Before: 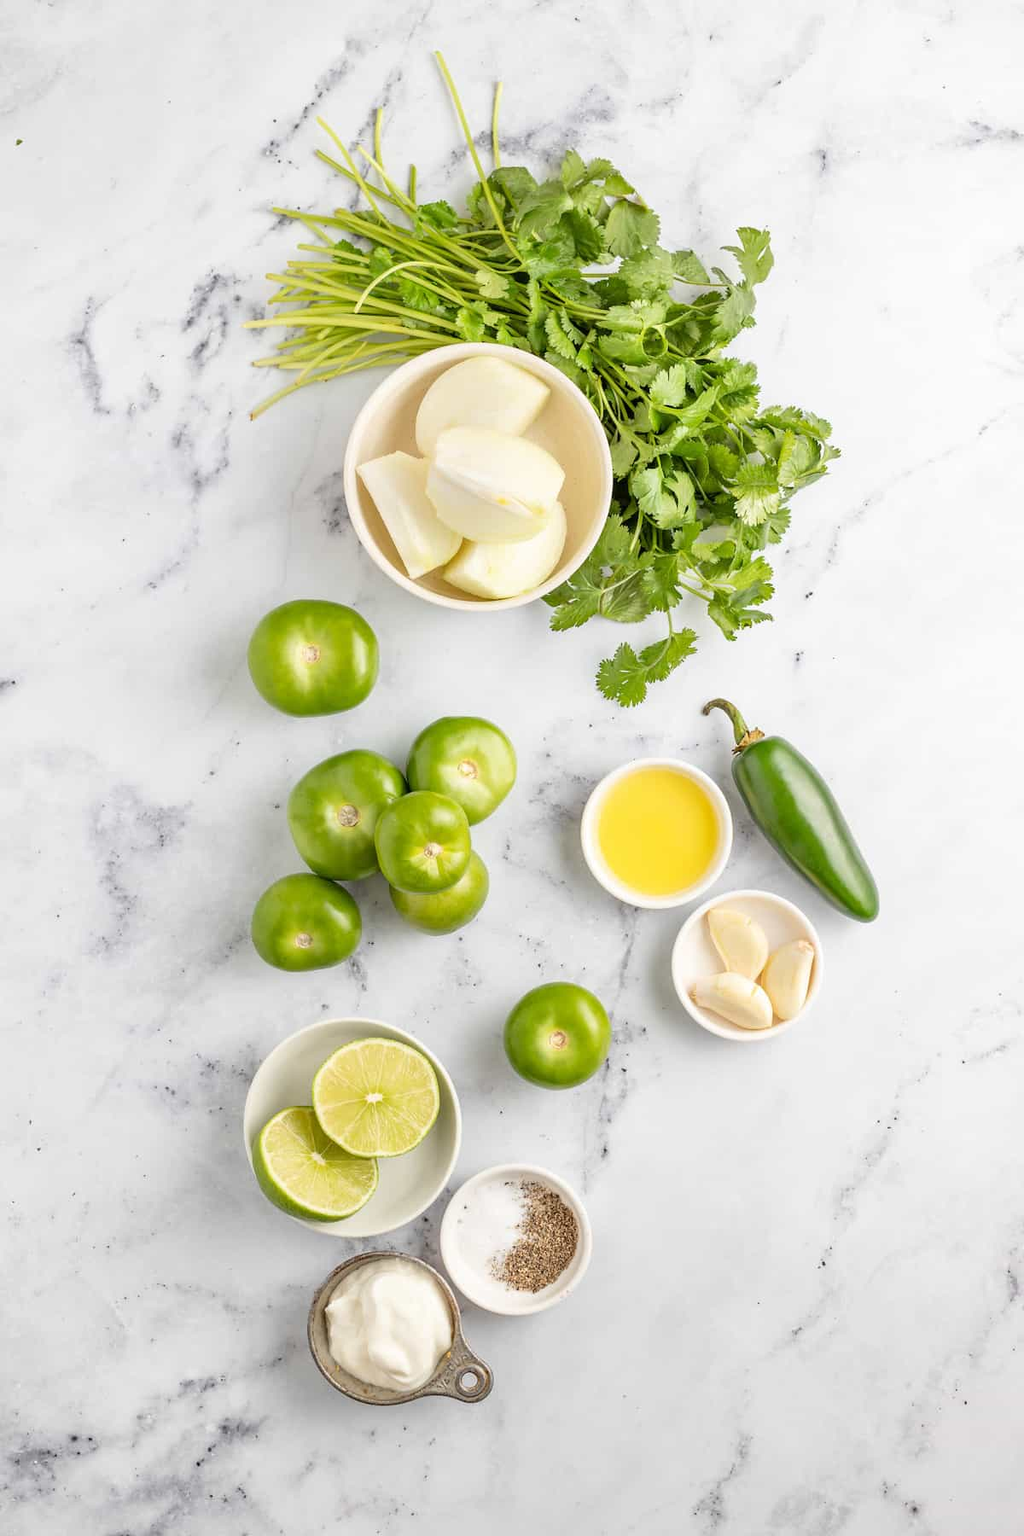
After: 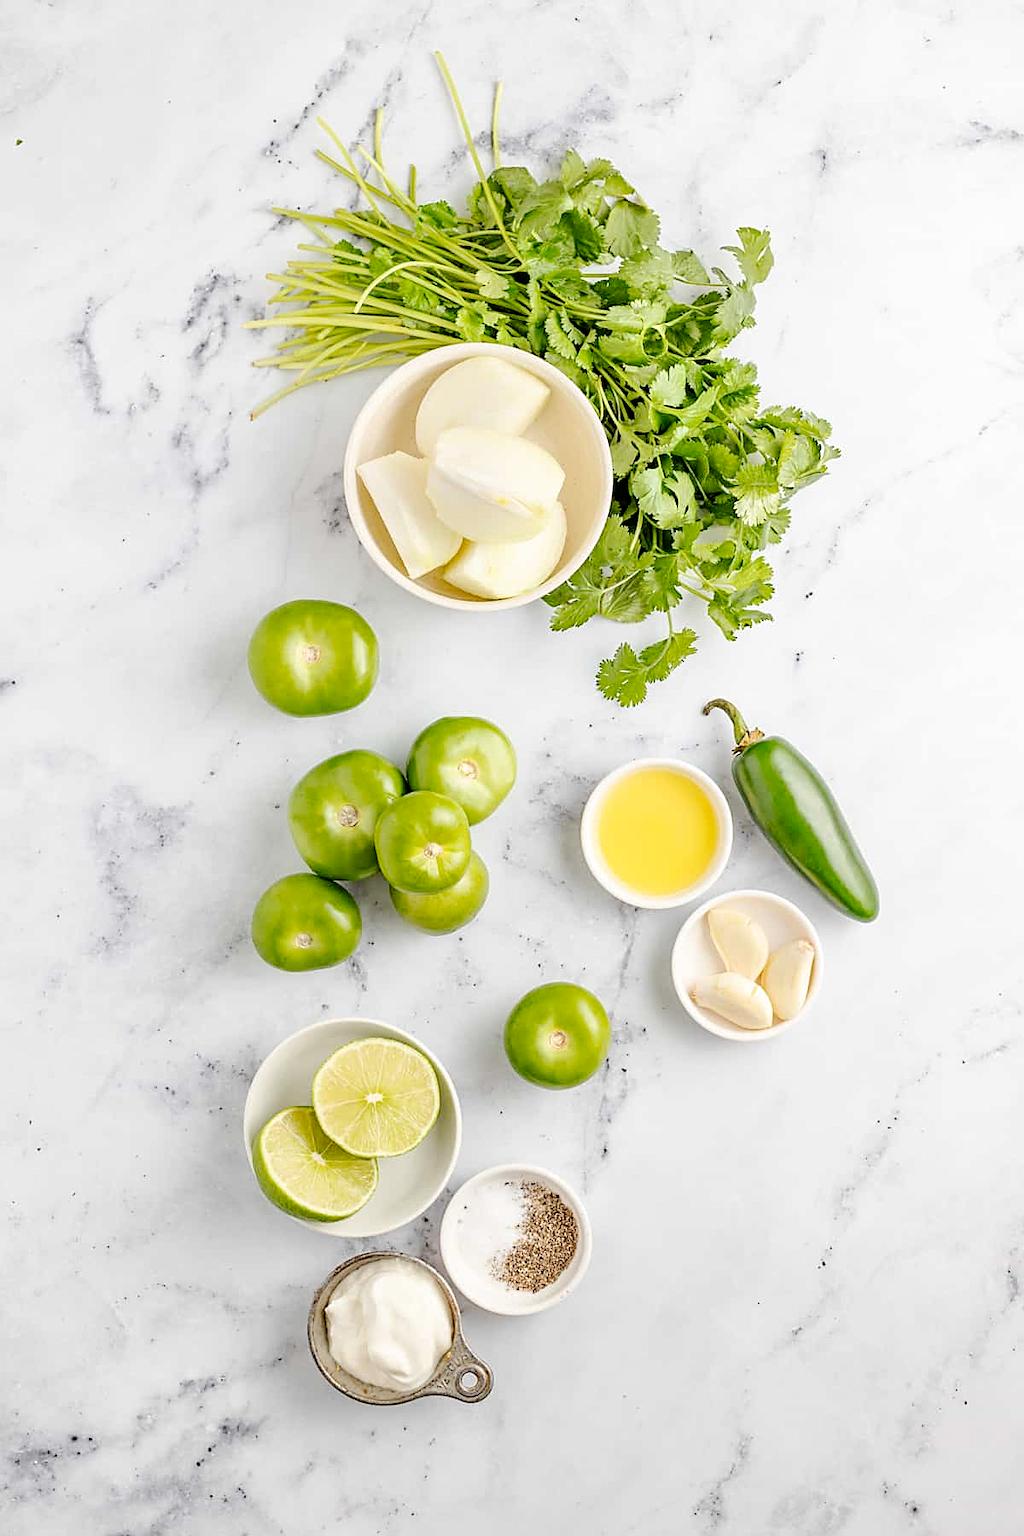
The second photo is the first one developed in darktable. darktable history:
contrast brightness saturation: contrast 0.051
tone curve: curves: ch0 [(0.003, 0) (0.066, 0.017) (0.163, 0.09) (0.264, 0.238) (0.395, 0.421) (0.517, 0.575) (0.633, 0.687) (0.791, 0.814) (1, 1)]; ch1 [(0, 0) (0.149, 0.17) (0.327, 0.339) (0.39, 0.403) (0.456, 0.463) (0.501, 0.502) (0.512, 0.507) (0.53, 0.533) (0.575, 0.592) (0.671, 0.655) (0.729, 0.679) (1, 1)]; ch2 [(0, 0) (0.337, 0.382) (0.464, 0.47) (0.501, 0.502) (0.527, 0.532) (0.563, 0.555) (0.615, 0.61) (0.663, 0.68) (1, 1)], preserve colors none
sharpen: on, module defaults
